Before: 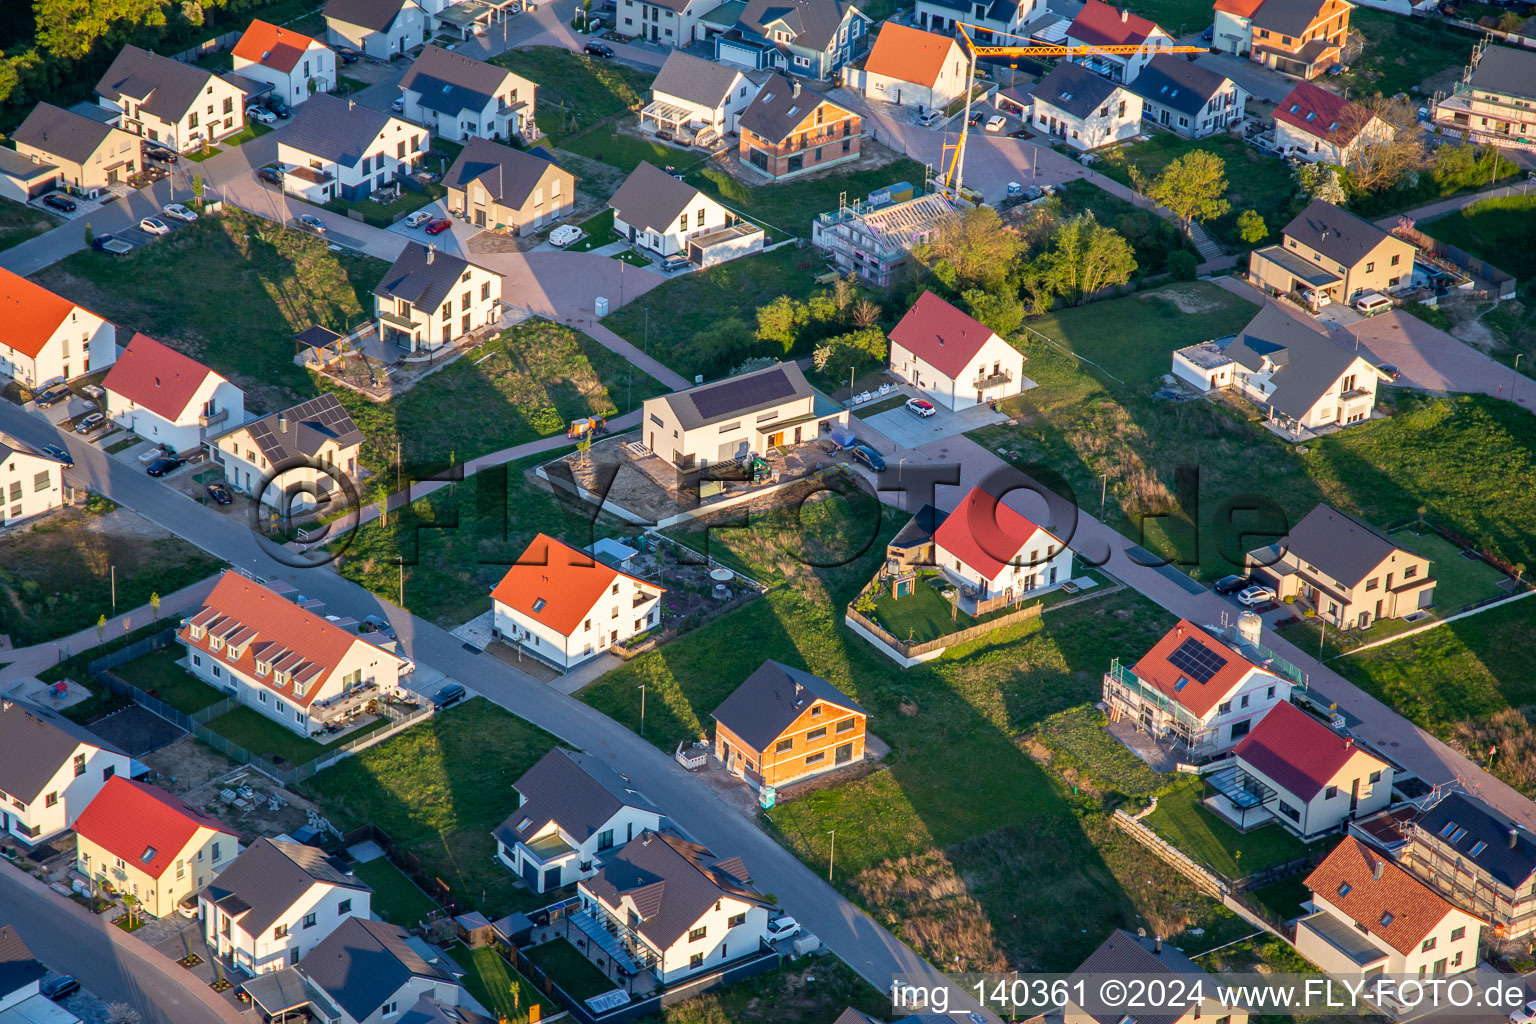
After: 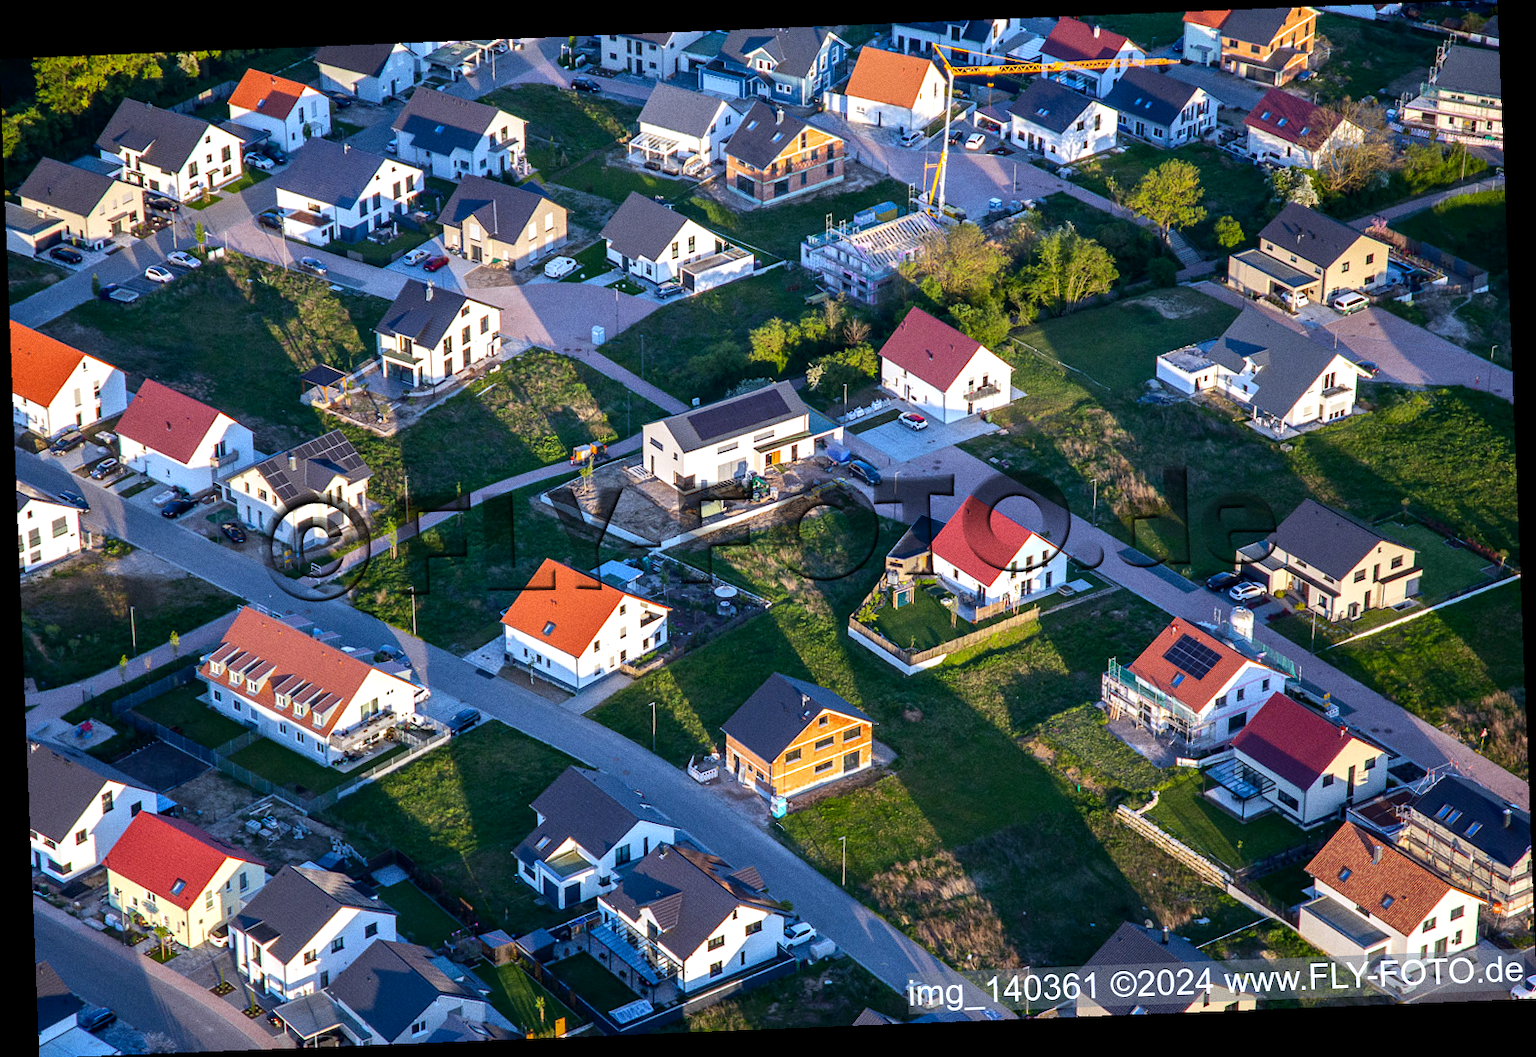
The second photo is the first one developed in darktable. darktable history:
grain: on, module defaults
contrast brightness saturation: contrast 0.03, brightness -0.04
white balance: red 0.926, green 1.003, blue 1.133
tone equalizer: -8 EV -0.417 EV, -7 EV -0.389 EV, -6 EV -0.333 EV, -5 EV -0.222 EV, -3 EV 0.222 EV, -2 EV 0.333 EV, -1 EV 0.389 EV, +0 EV 0.417 EV, edges refinement/feathering 500, mask exposure compensation -1.57 EV, preserve details no
rotate and perspective: rotation -2.29°, automatic cropping off
